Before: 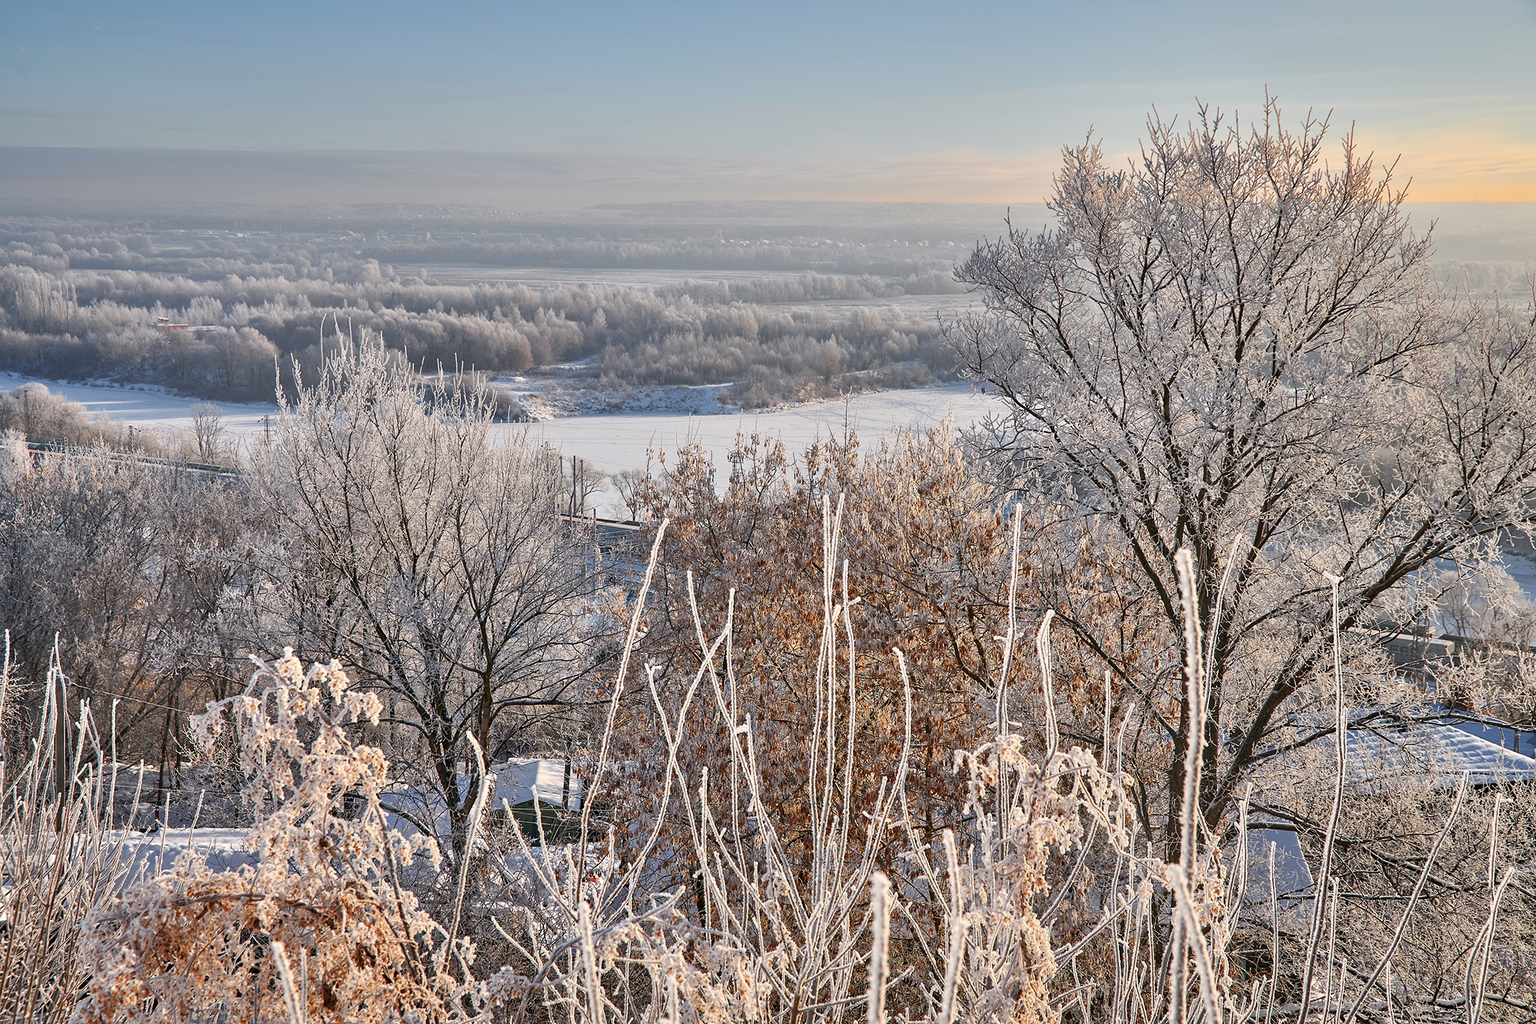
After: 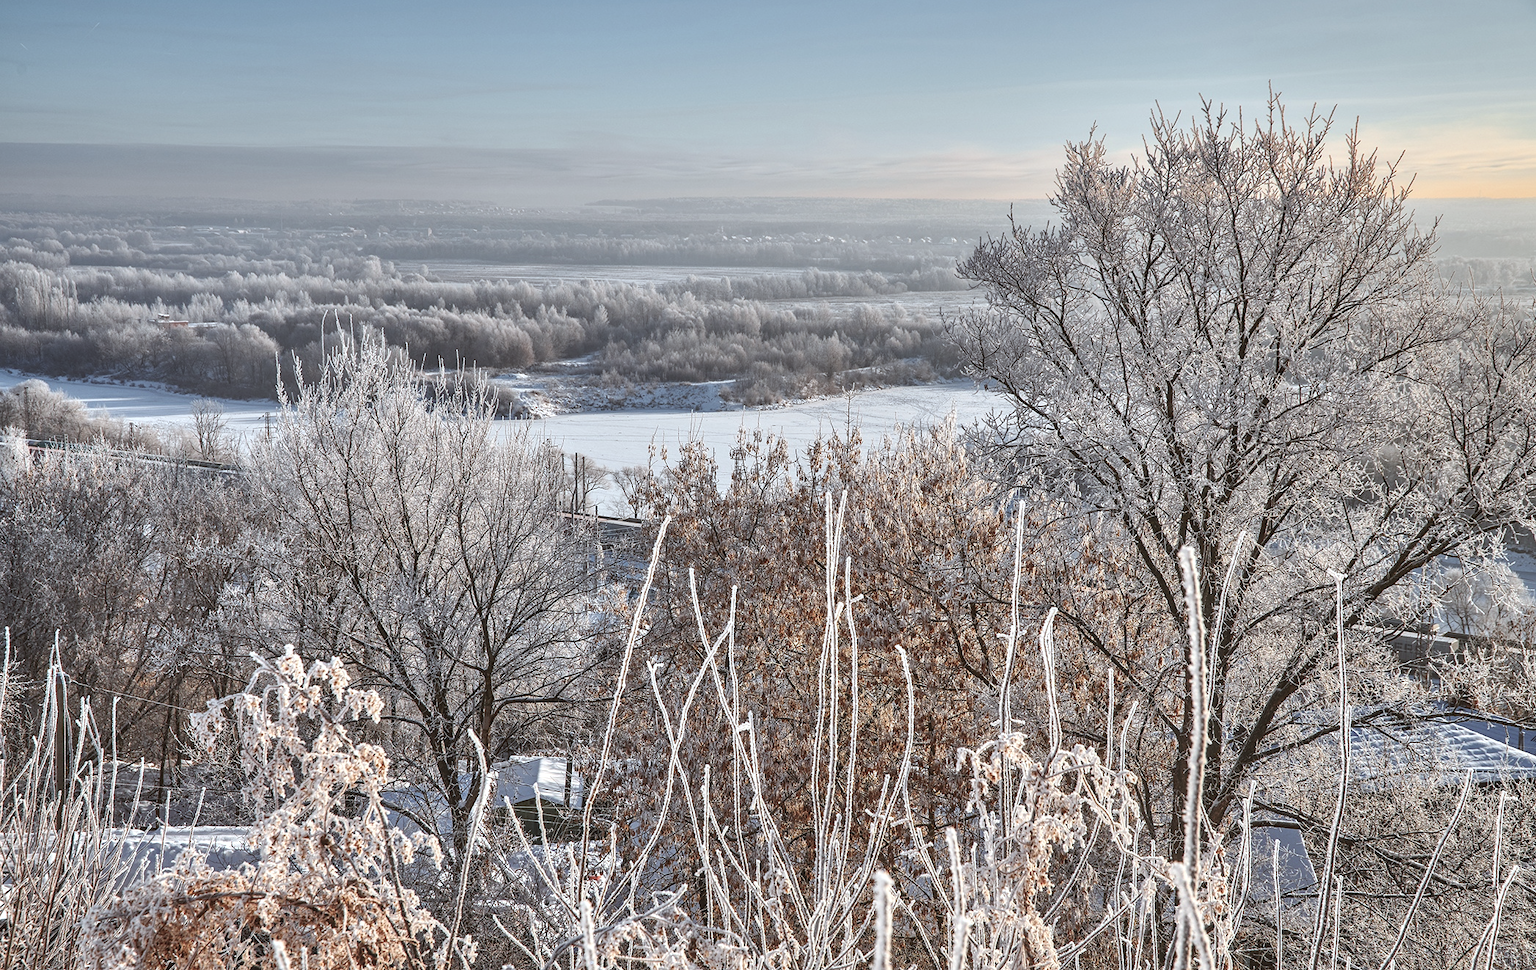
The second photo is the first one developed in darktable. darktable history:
local contrast: highlights 59%, detail 145%
exposure: black level correction -0.023, exposure -0.039 EV, compensate highlight preservation false
tone equalizer: on, module defaults
crop: top 0.448%, right 0.264%, bottom 5.045%
contrast brightness saturation: saturation -0.17
color correction: highlights a* -3.28, highlights b* -6.24, shadows a* 3.1, shadows b* 5.19
